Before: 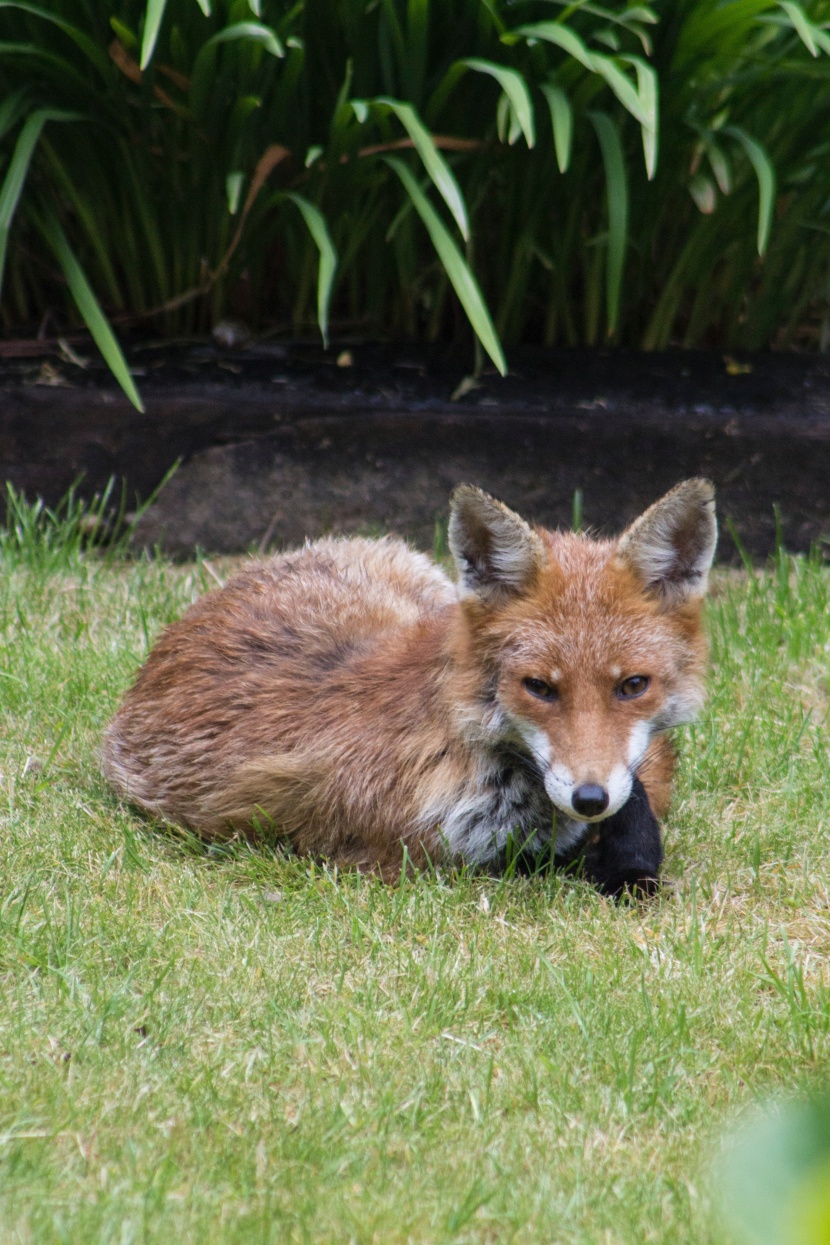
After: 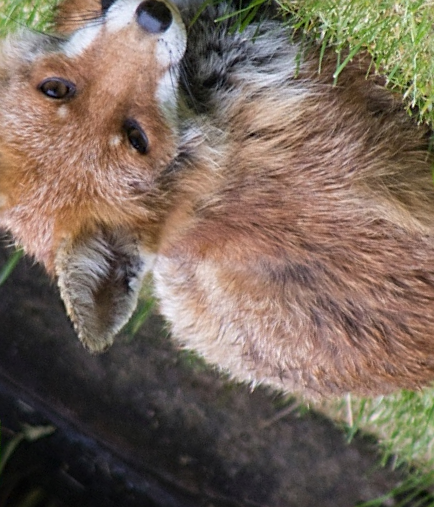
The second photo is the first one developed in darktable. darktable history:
sharpen: on, module defaults
crop and rotate: angle 147.43°, left 9.169%, top 15.572%, right 4.433%, bottom 17.105%
